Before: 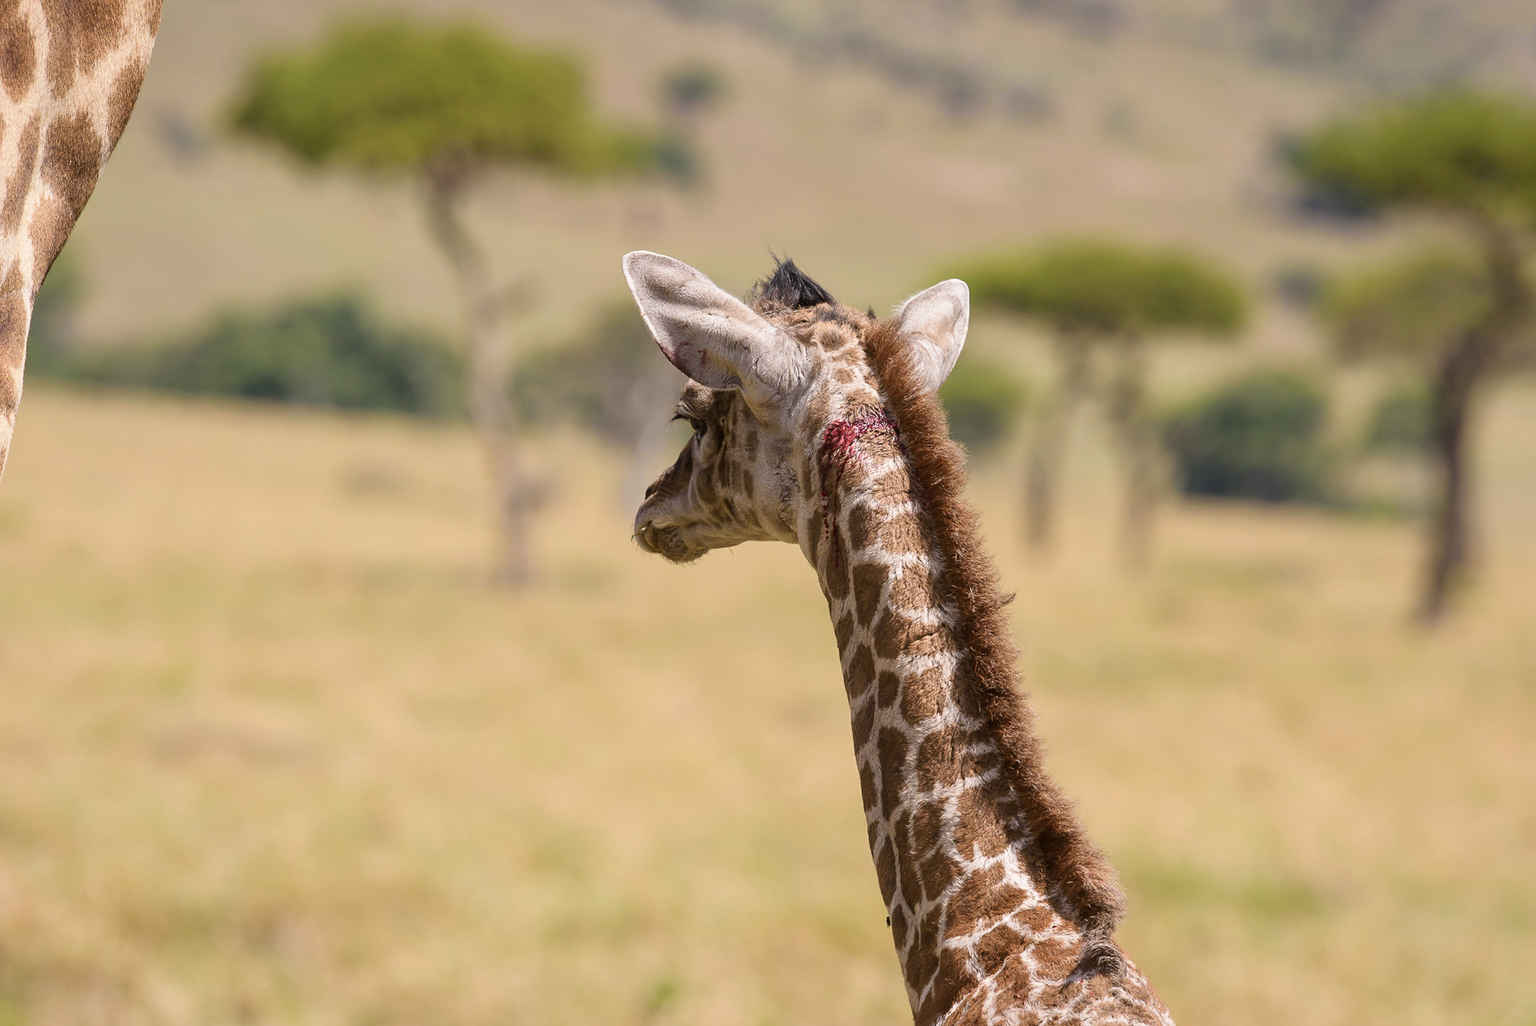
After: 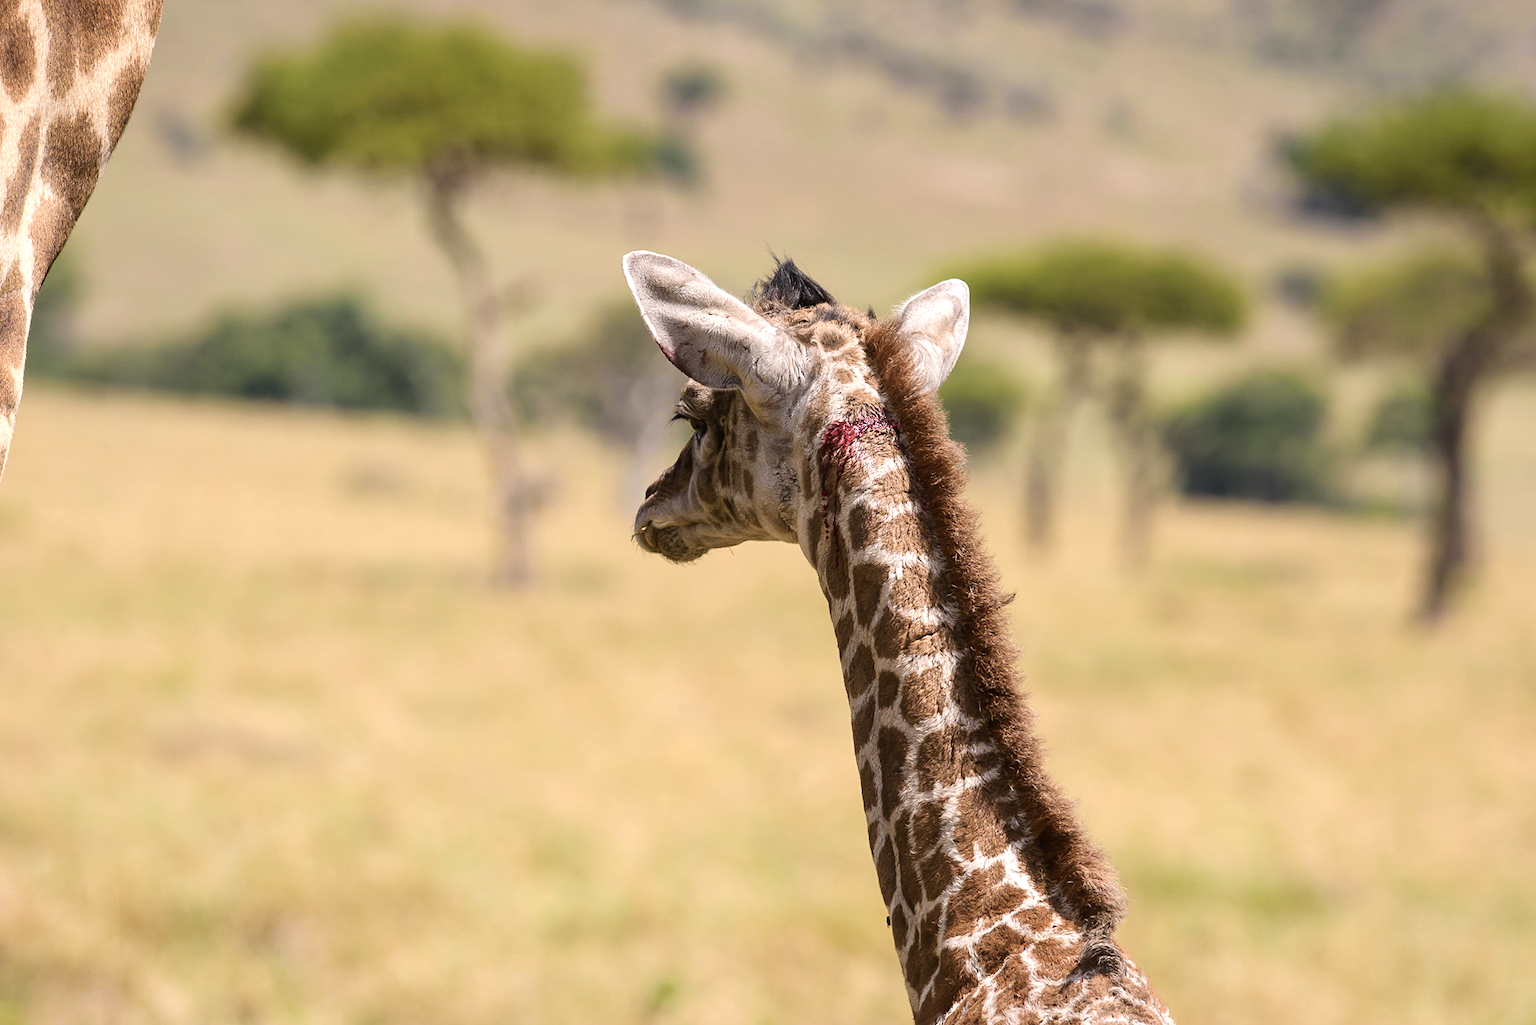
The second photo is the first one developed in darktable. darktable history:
tone equalizer: -8 EV -0.422 EV, -7 EV -0.405 EV, -6 EV -0.356 EV, -5 EV -0.197 EV, -3 EV 0.221 EV, -2 EV 0.304 EV, -1 EV 0.367 EV, +0 EV 0.423 EV, edges refinement/feathering 500, mask exposure compensation -1.57 EV, preserve details no
